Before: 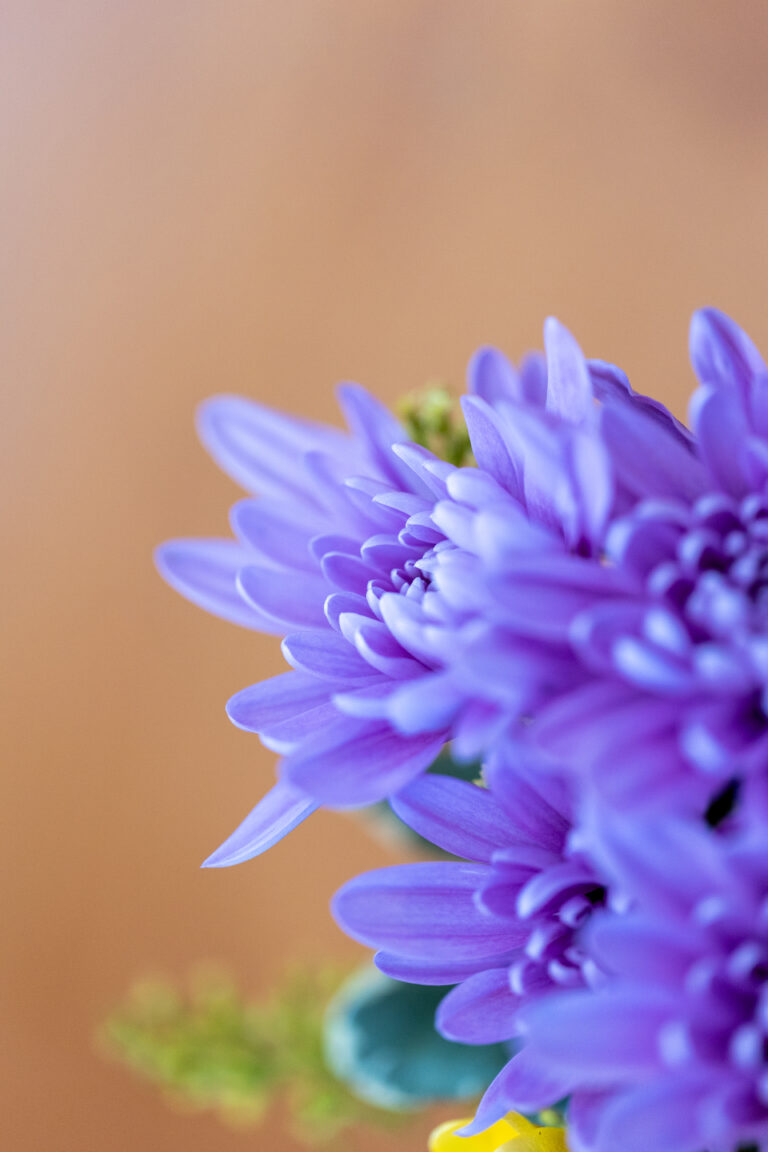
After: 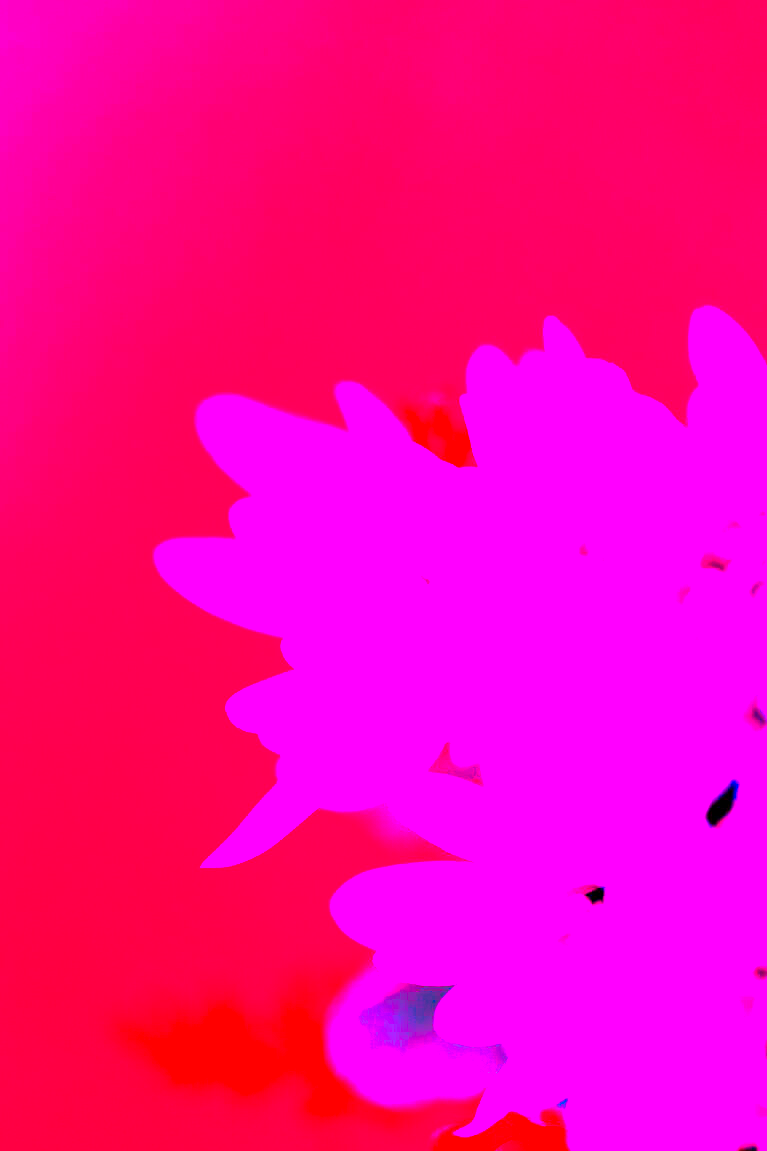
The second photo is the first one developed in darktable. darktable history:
white balance: red 4.26, blue 1.802
color correction: saturation 2.15
